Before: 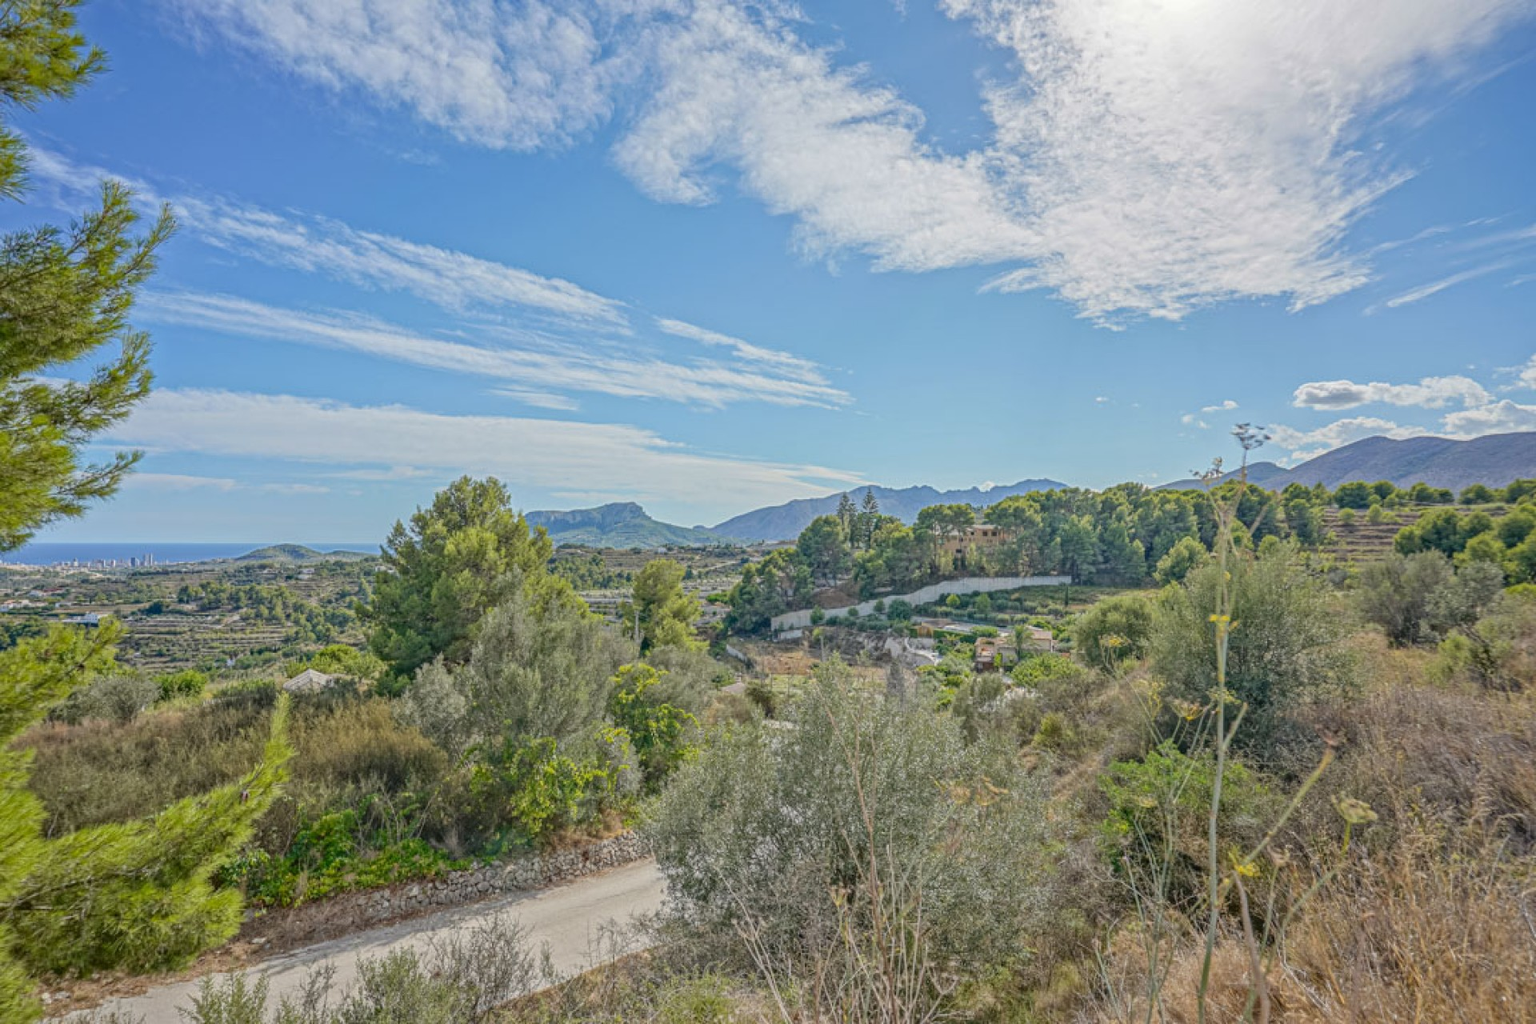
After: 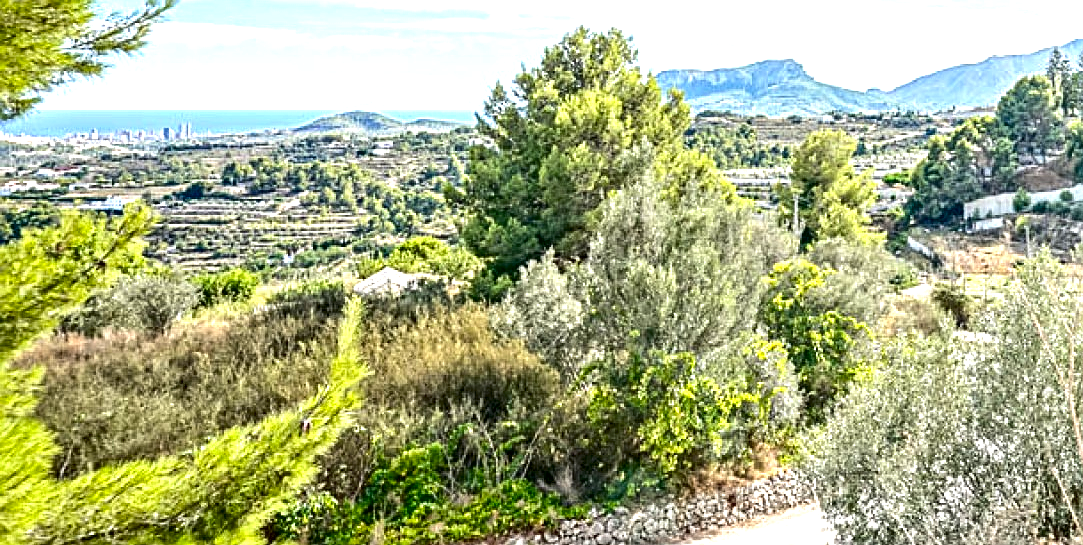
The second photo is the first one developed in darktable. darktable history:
exposure: black level correction 0.01, exposure 1 EV, compensate highlight preservation false
crop: top 44.483%, right 43.593%, bottom 12.892%
sharpen: on, module defaults
contrast brightness saturation: brightness -0.09
tone equalizer: -8 EV -0.75 EV, -7 EV -0.7 EV, -6 EV -0.6 EV, -5 EV -0.4 EV, -3 EV 0.4 EV, -2 EV 0.6 EV, -1 EV 0.7 EV, +0 EV 0.75 EV, edges refinement/feathering 500, mask exposure compensation -1.57 EV, preserve details no
